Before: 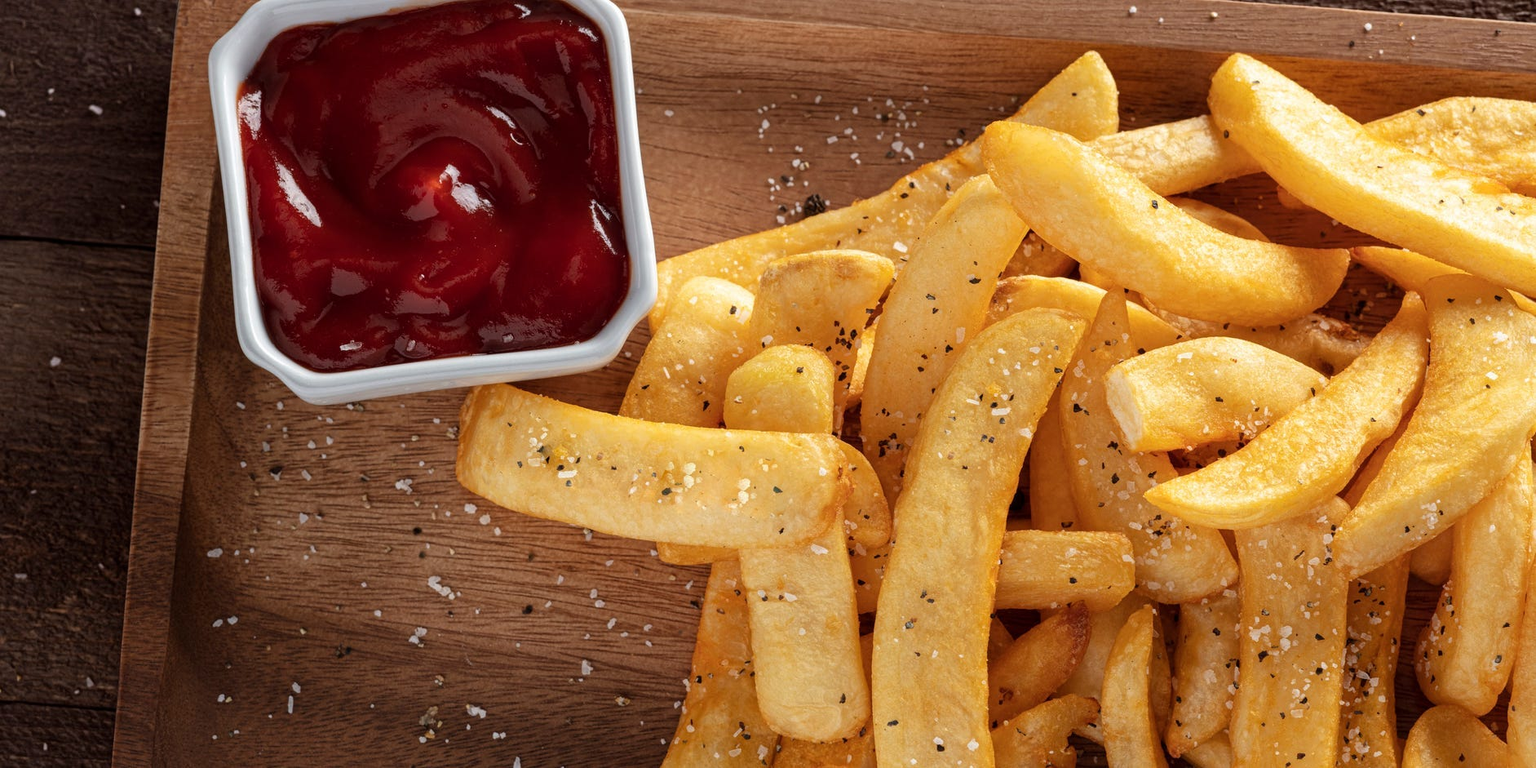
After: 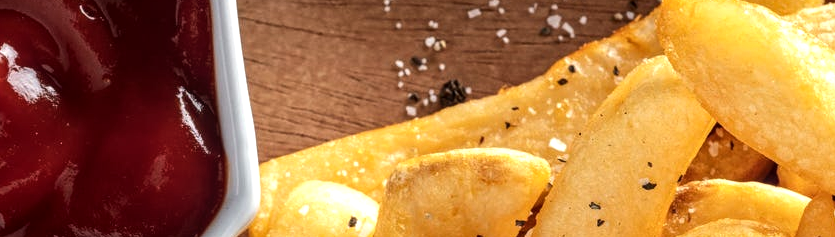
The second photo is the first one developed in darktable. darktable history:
local contrast: on, module defaults
tone equalizer: -8 EV -0.391 EV, -7 EV -0.386 EV, -6 EV -0.294 EV, -5 EV -0.196 EV, -3 EV 0.231 EV, -2 EV 0.318 EV, -1 EV 0.403 EV, +0 EV 0.41 EV, edges refinement/feathering 500, mask exposure compensation -1.57 EV, preserve details no
crop: left 29.011%, top 16.868%, right 26.629%, bottom 57.941%
